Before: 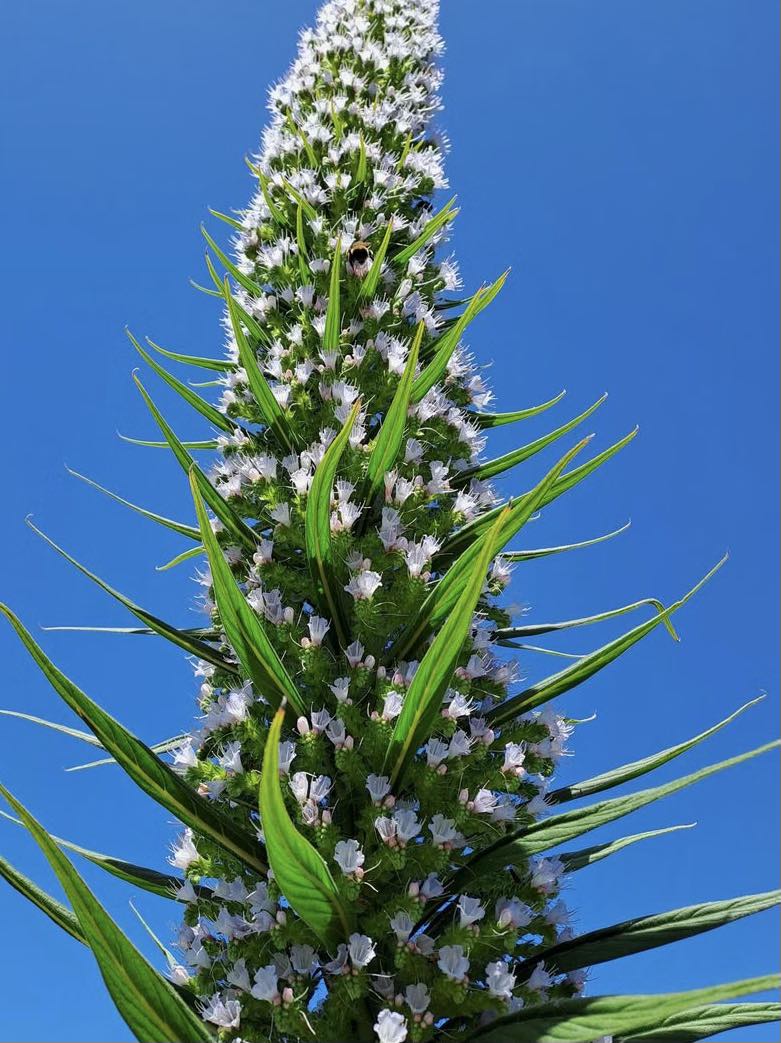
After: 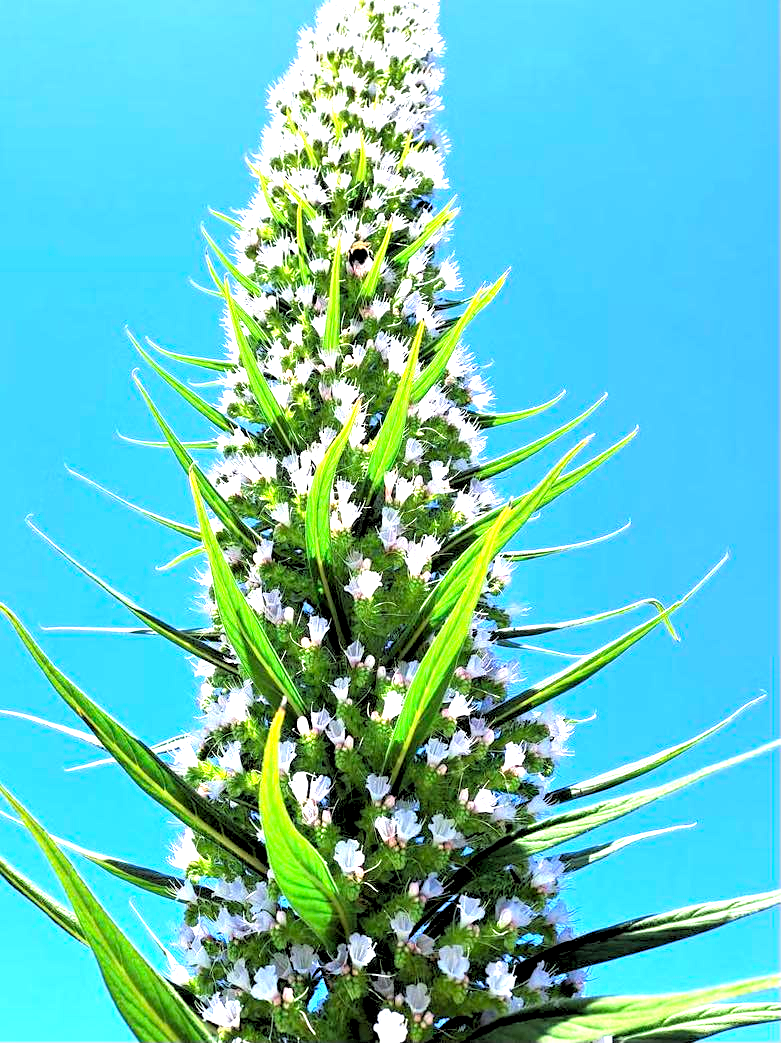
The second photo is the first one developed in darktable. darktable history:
exposure: black level correction 0, exposure 1.741 EV, compensate exposure bias true, compensate highlight preservation false
rgb levels: levels [[0.029, 0.461, 0.922], [0, 0.5, 1], [0, 0.5, 1]]
